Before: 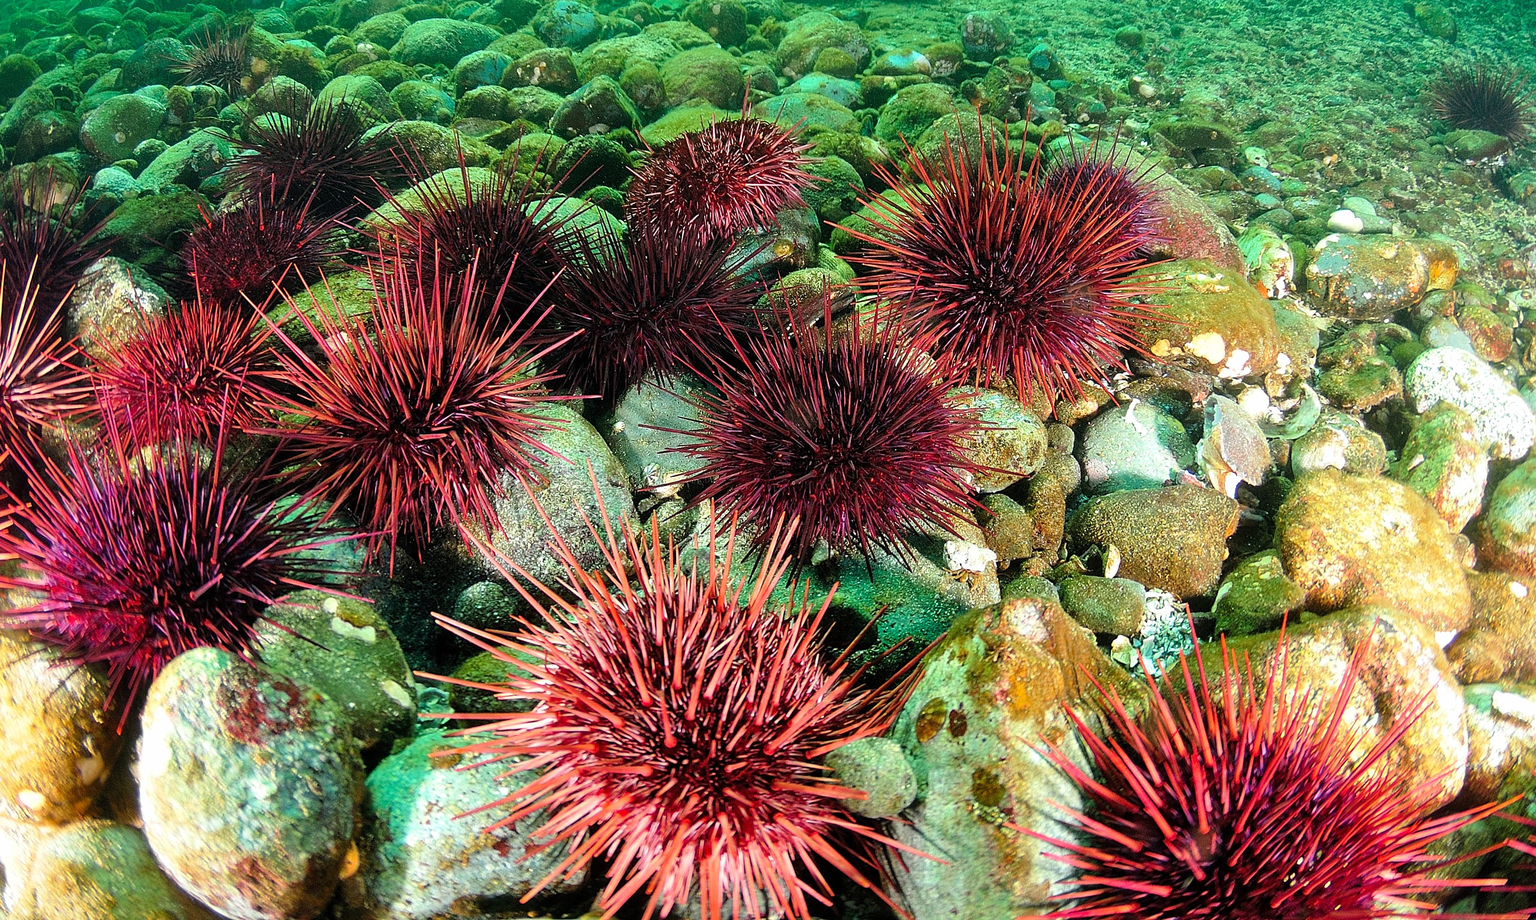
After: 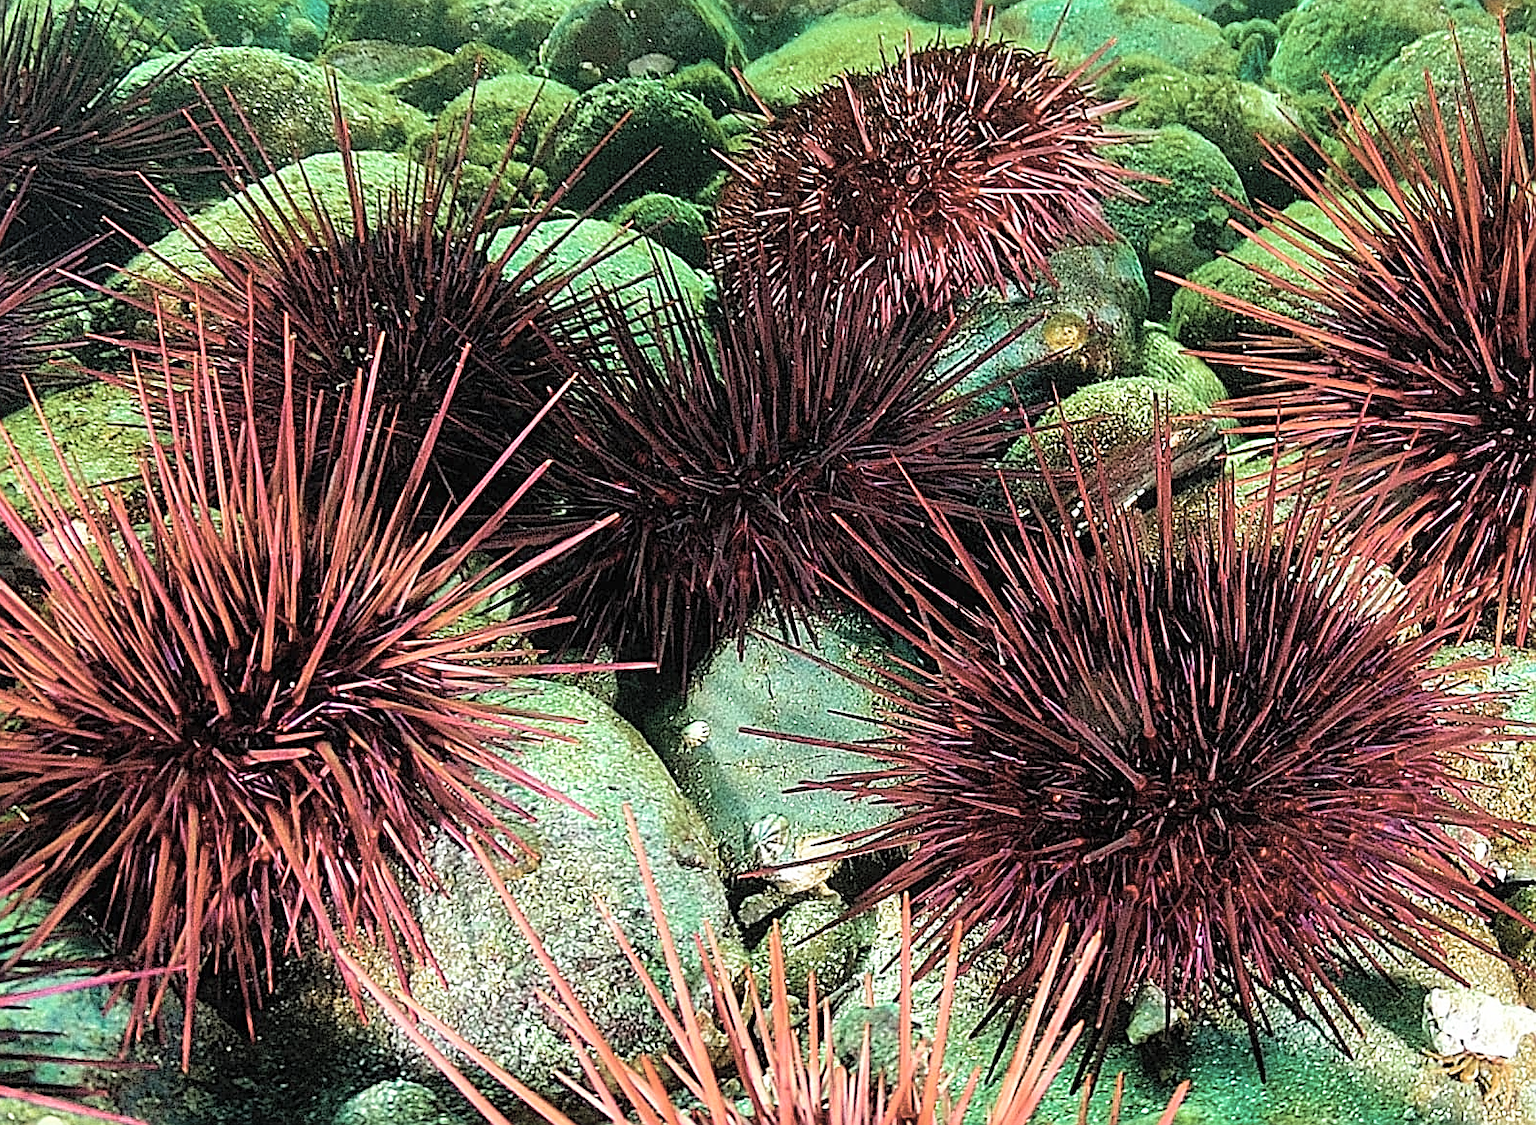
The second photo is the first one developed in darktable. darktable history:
sharpen: on, module defaults
crop: left 20.087%, top 10.862%, right 35.293%, bottom 34.533%
velvia: strength 74.77%
contrast brightness saturation: brightness 0.184, saturation -0.485
